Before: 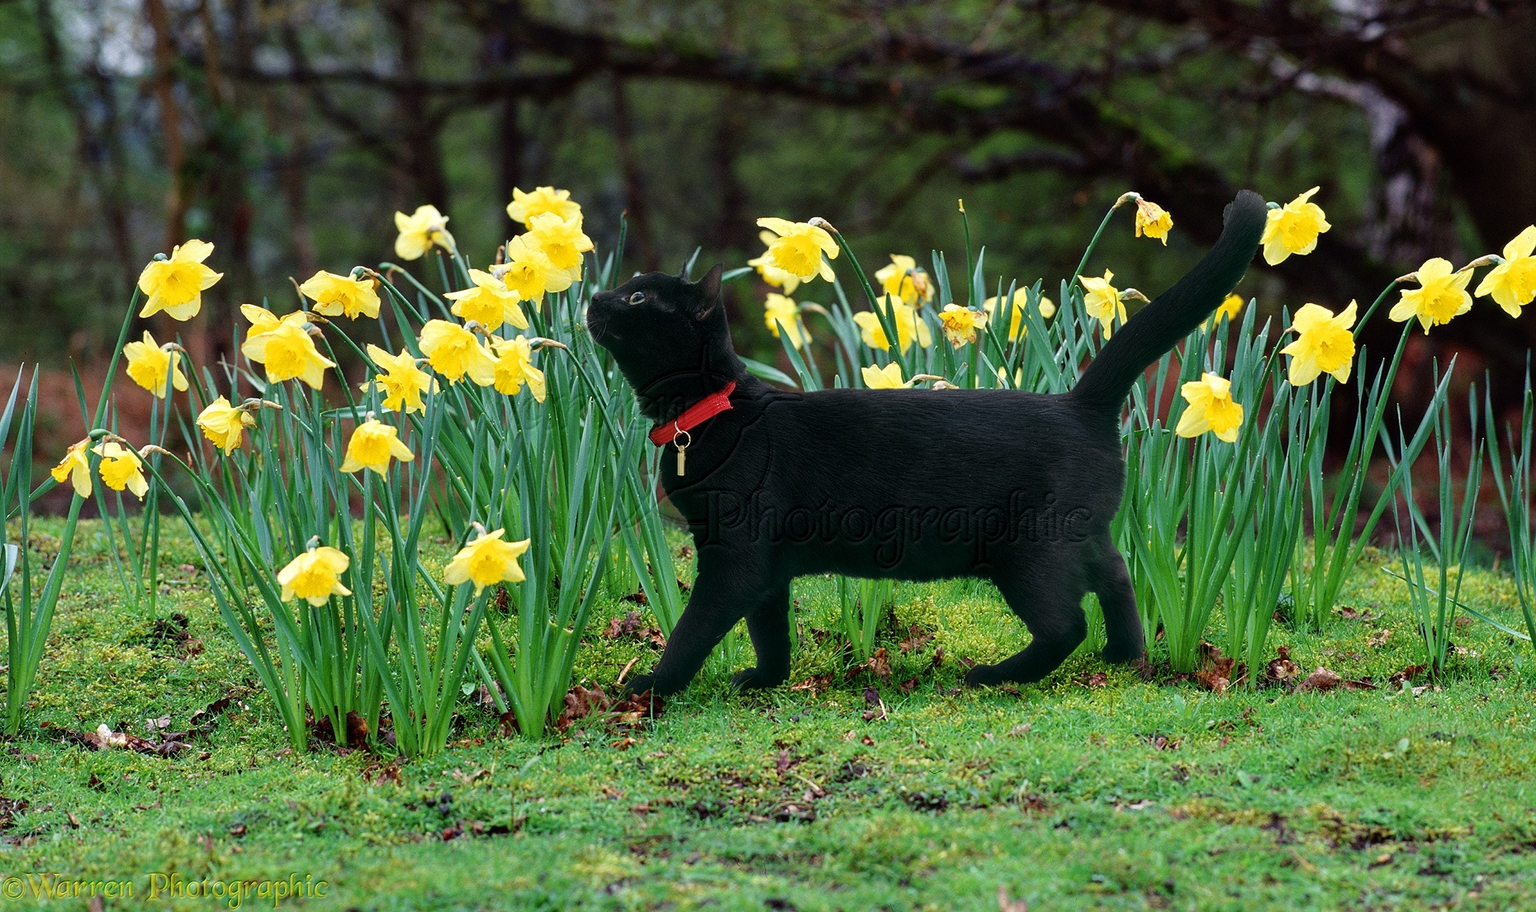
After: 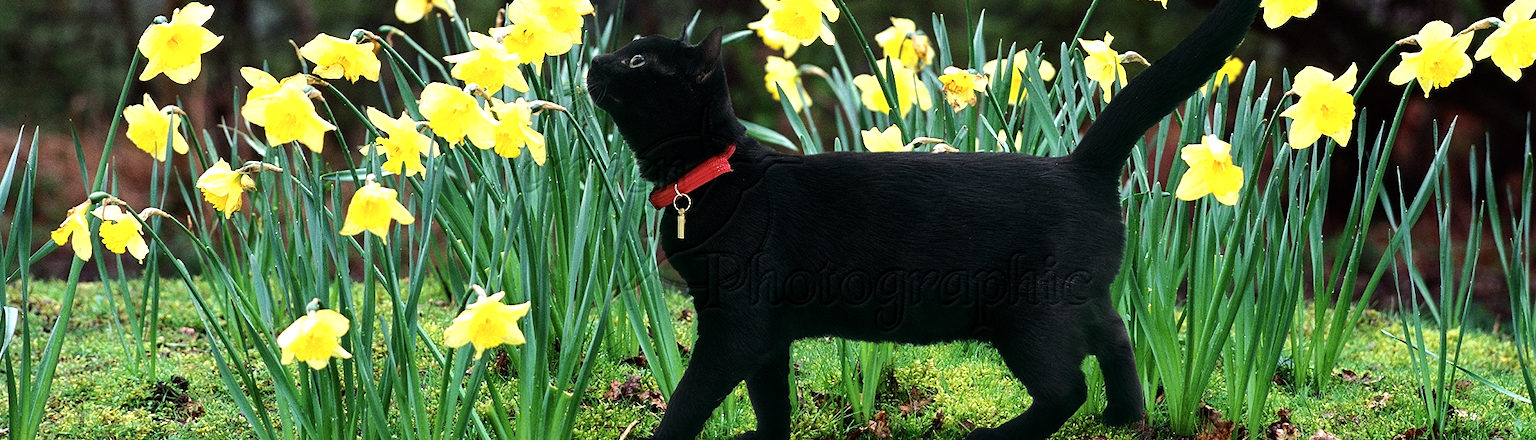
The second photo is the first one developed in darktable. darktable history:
contrast brightness saturation: saturation -0.05
tone equalizer: -8 EV -0.75 EV, -7 EV -0.7 EV, -6 EV -0.6 EV, -5 EV -0.4 EV, -3 EV 0.4 EV, -2 EV 0.6 EV, -1 EV 0.7 EV, +0 EV 0.75 EV, edges refinement/feathering 500, mask exposure compensation -1.57 EV, preserve details no
crop and rotate: top 26.056%, bottom 25.543%
